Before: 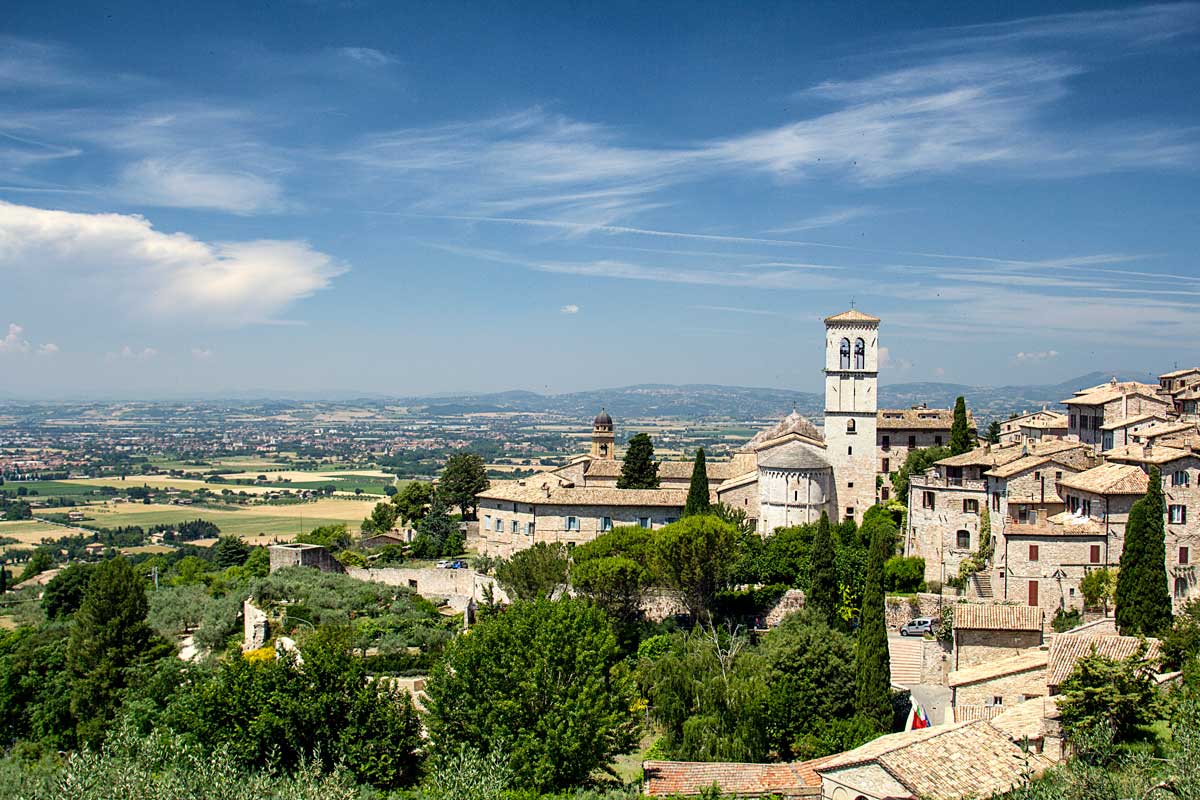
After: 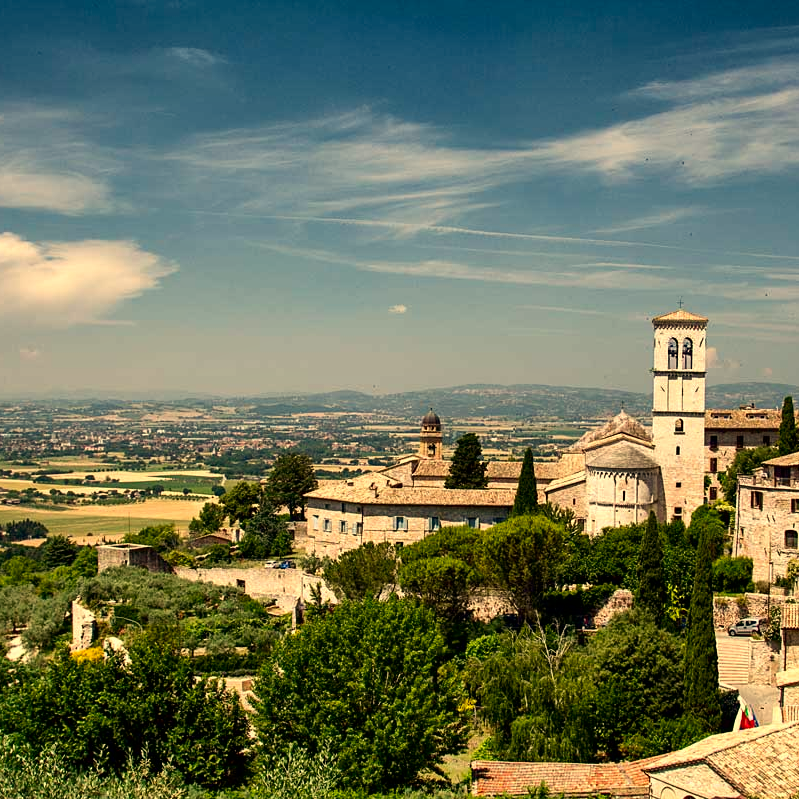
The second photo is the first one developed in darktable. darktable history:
contrast brightness saturation: contrast 0.07, brightness -0.13, saturation 0.06
crop and rotate: left 14.385%, right 18.948%
white balance: red 1.138, green 0.996, blue 0.812
shadows and highlights: soften with gaussian
